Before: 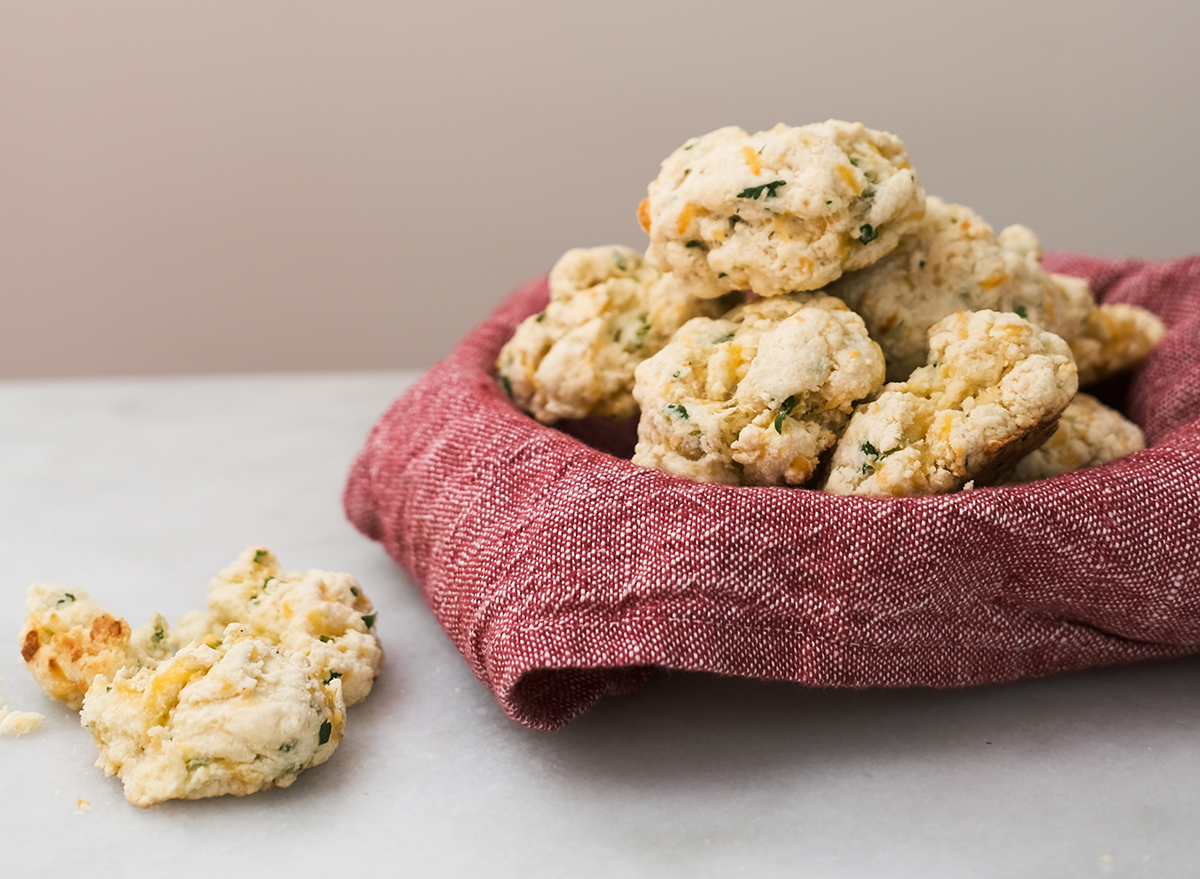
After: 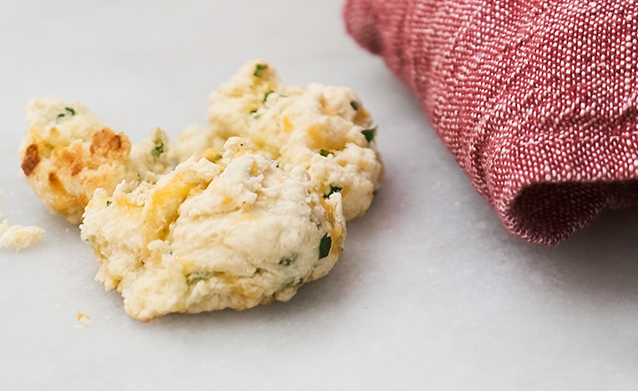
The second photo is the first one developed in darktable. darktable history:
crop and rotate: top 55.336%, right 46.789%, bottom 0.162%
